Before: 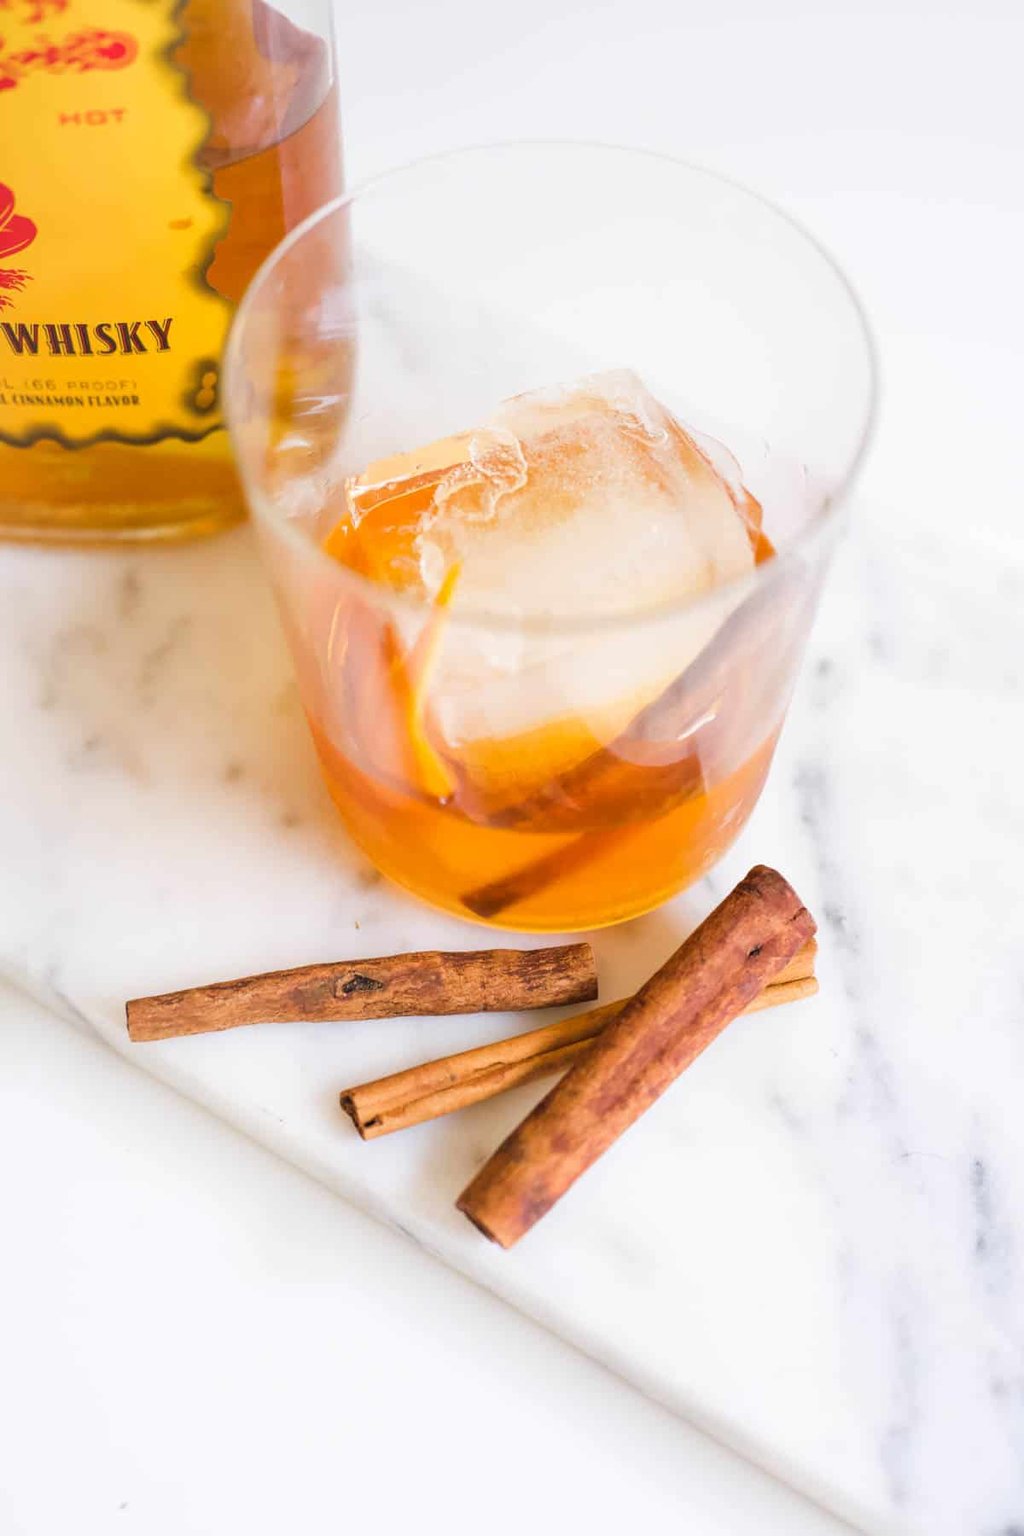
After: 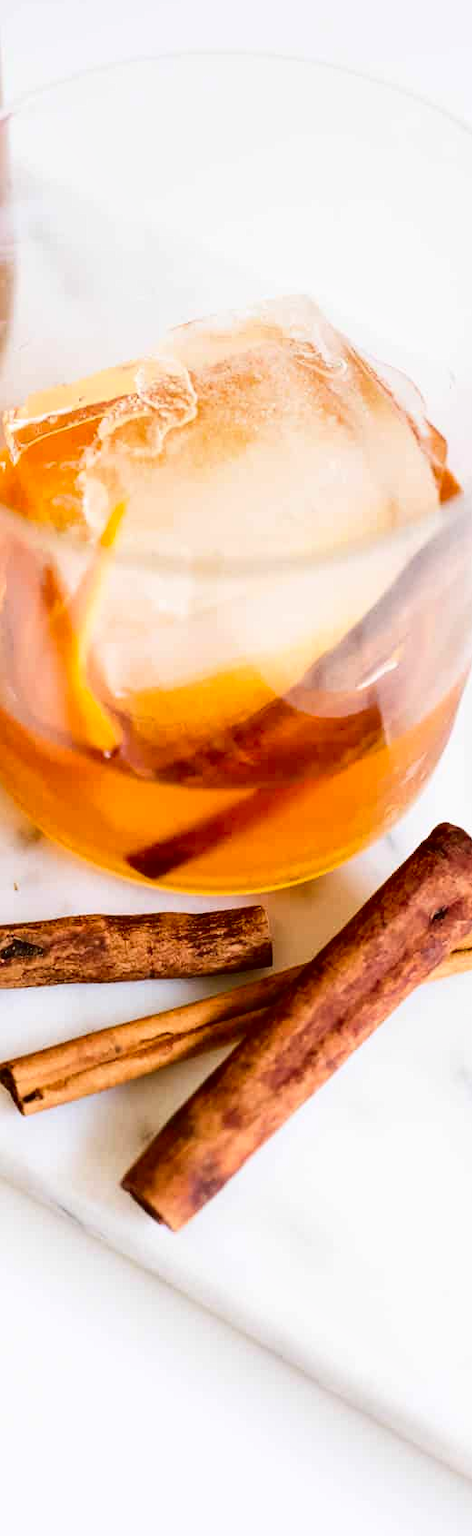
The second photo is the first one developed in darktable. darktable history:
crop: left 33.452%, top 6.025%, right 23.155%
local contrast: mode bilateral grid, contrast 15, coarseness 36, detail 105%, midtone range 0.2
contrast brightness saturation: contrast 0.24, brightness -0.24, saturation 0.14
